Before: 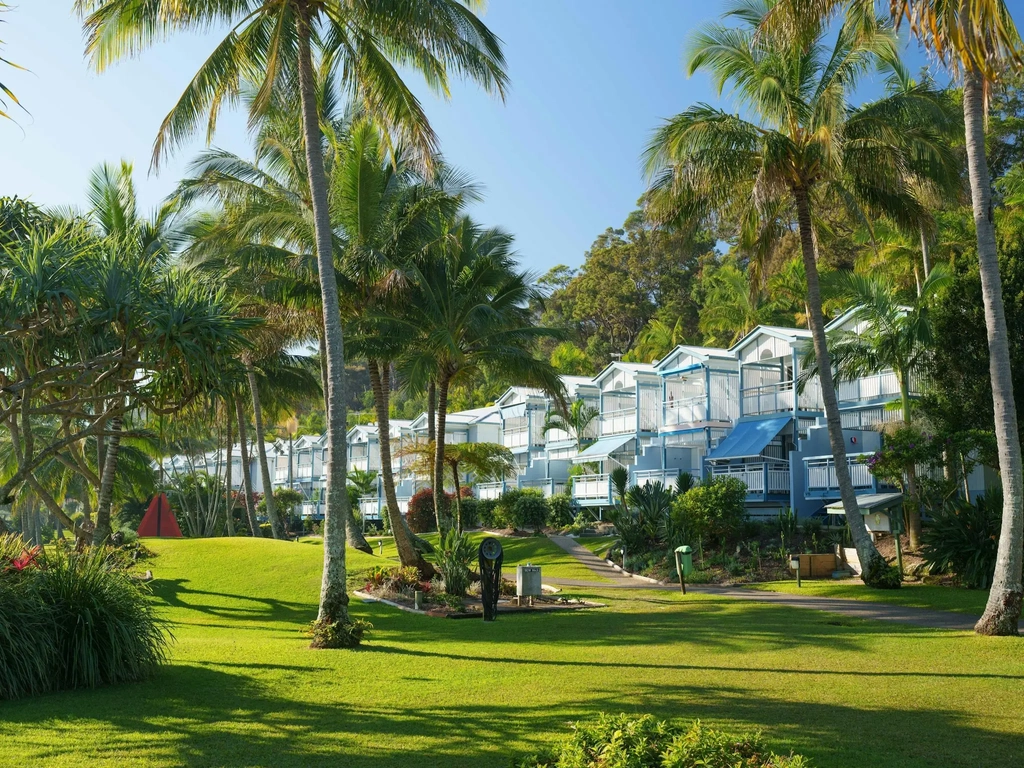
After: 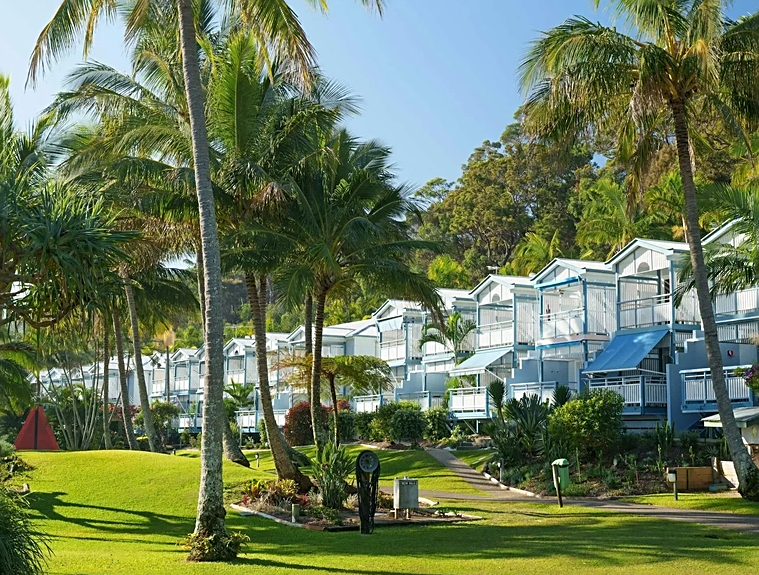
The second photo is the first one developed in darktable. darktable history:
crop and rotate: left 12.039%, top 11.428%, right 13.745%, bottom 13.644%
sharpen: on, module defaults
